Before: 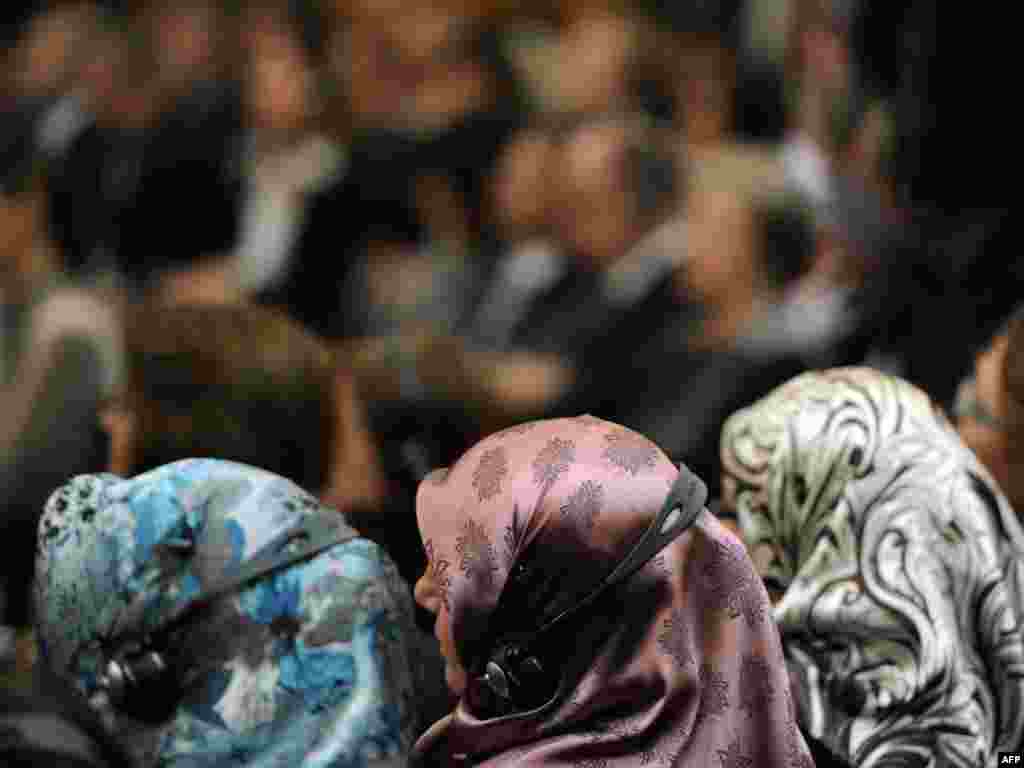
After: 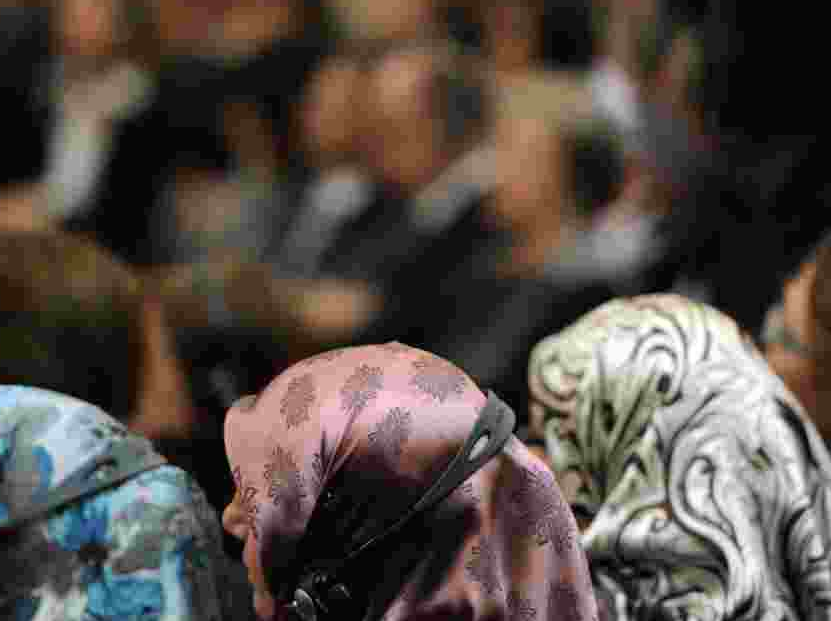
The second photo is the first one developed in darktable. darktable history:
crop: left 18.837%, top 9.528%, right 0%, bottom 9.588%
